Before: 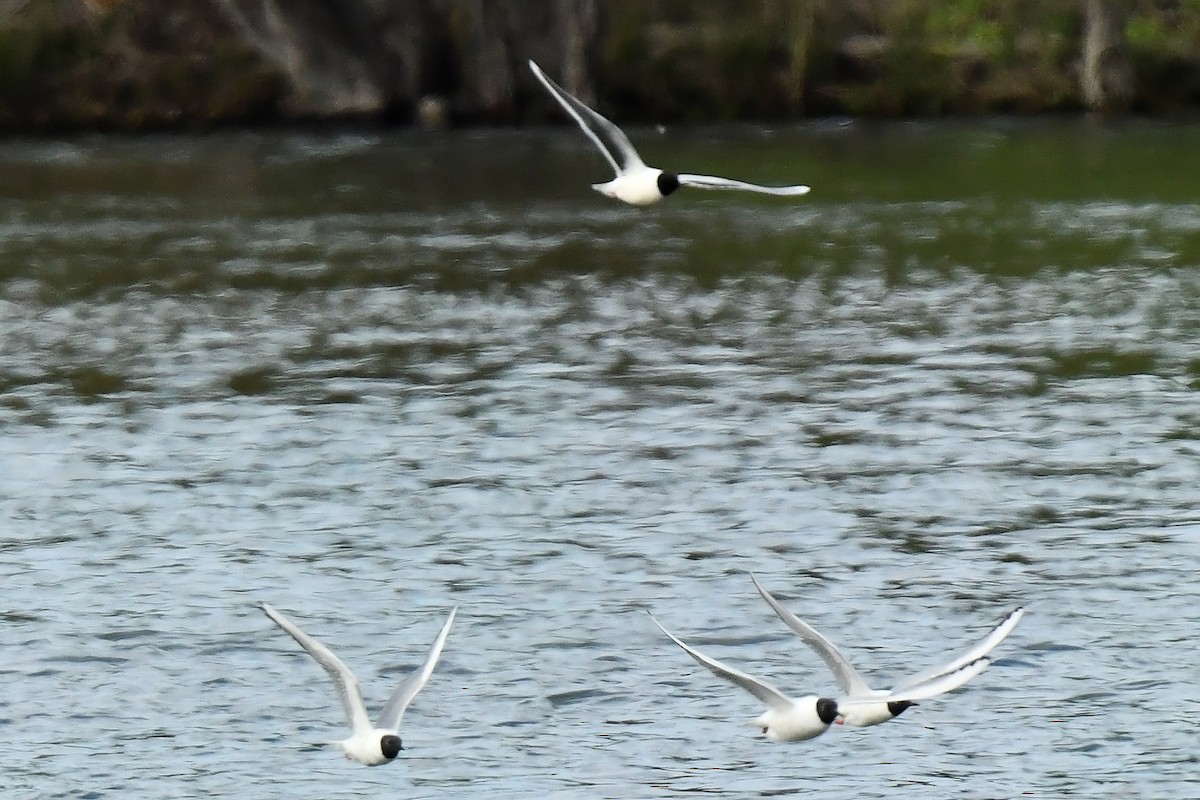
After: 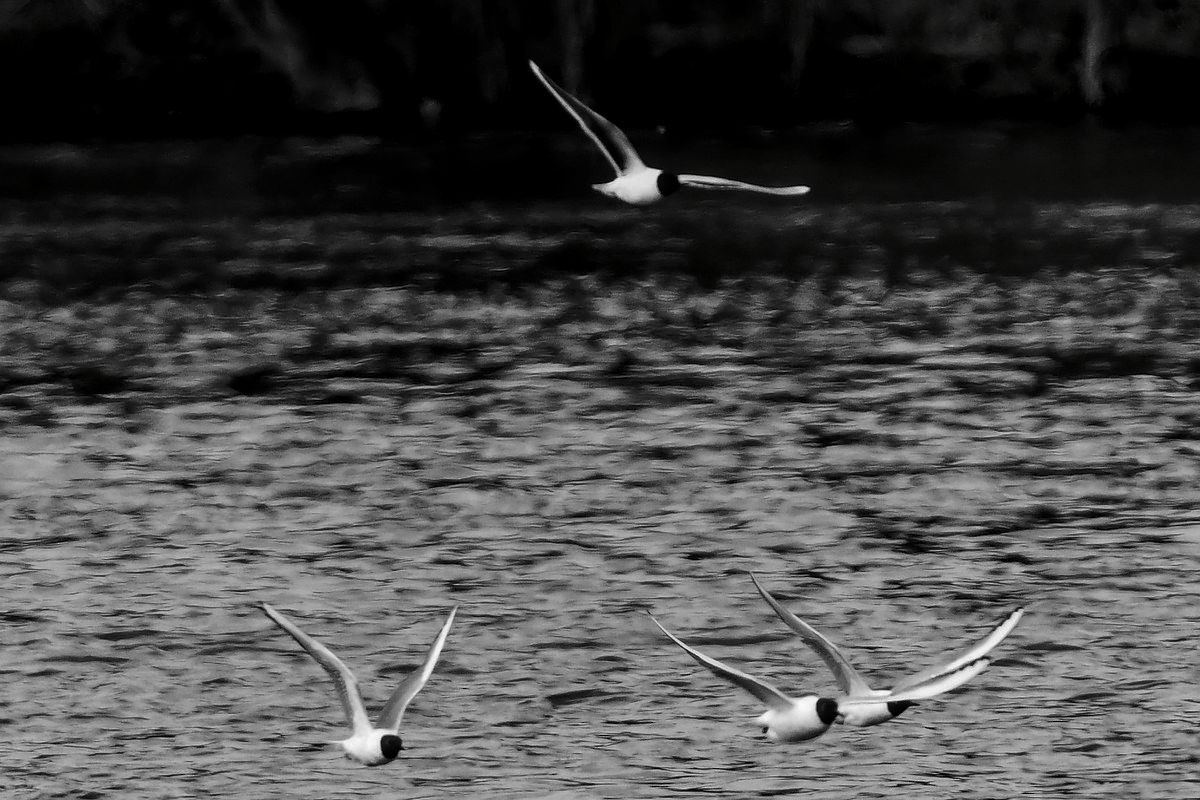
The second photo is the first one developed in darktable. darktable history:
local contrast: on, module defaults
contrast brightness saturation: contrast -0.032, brightness -0.595, saturation -0.99
exposure: black level correction 0.007, compensate highlight preservation false
